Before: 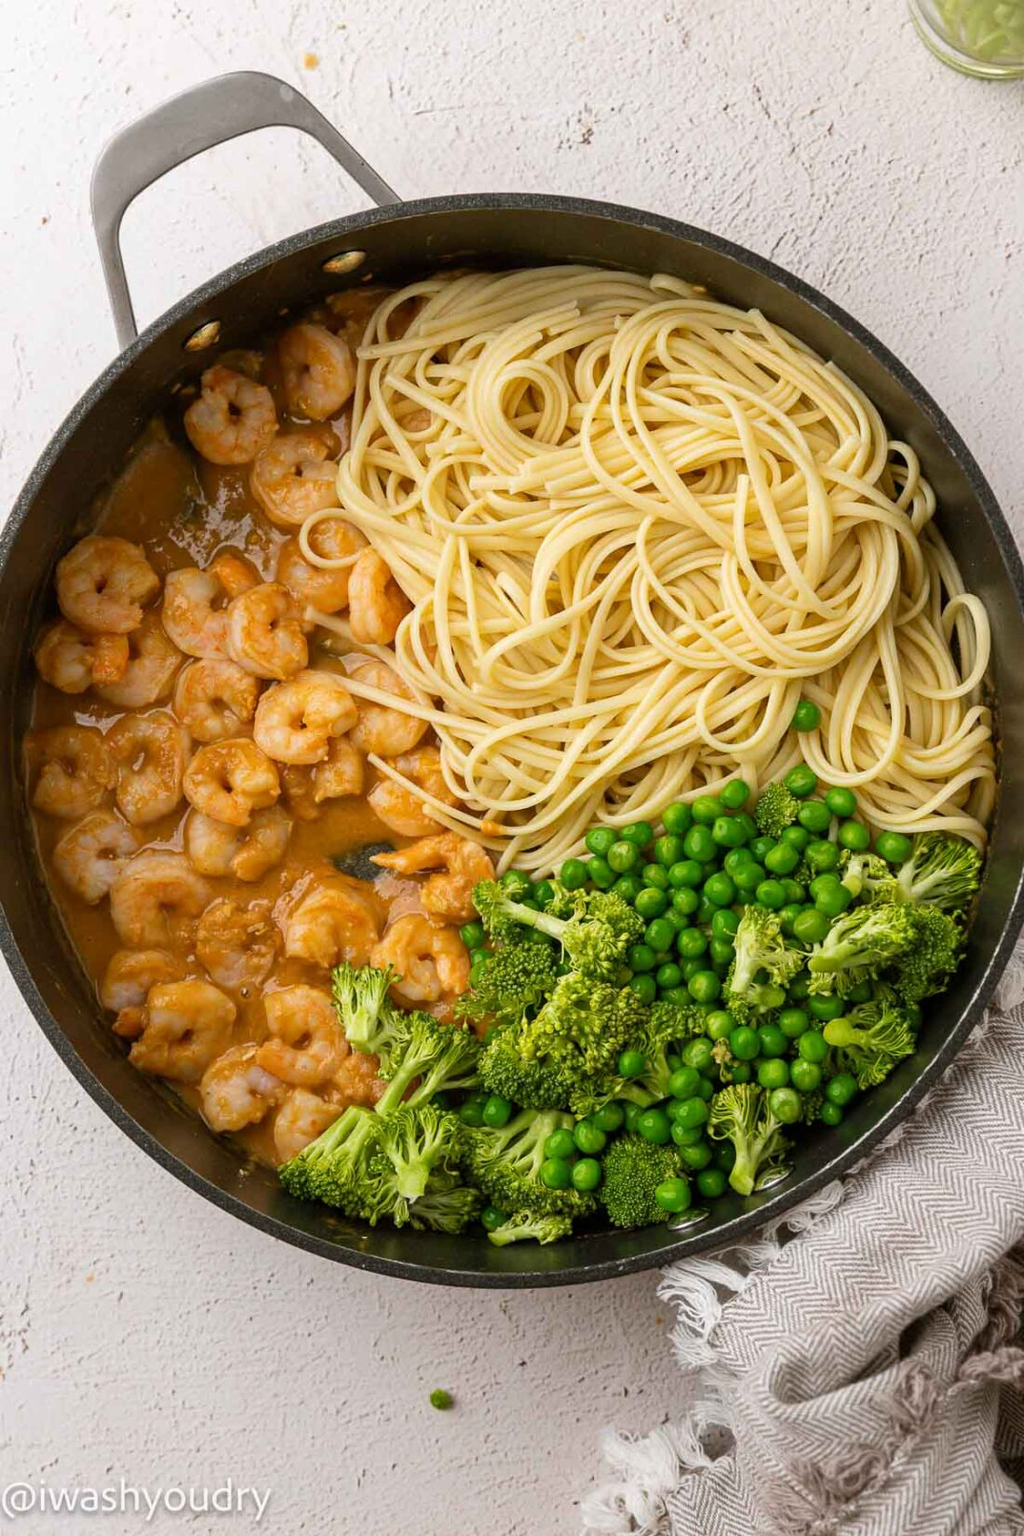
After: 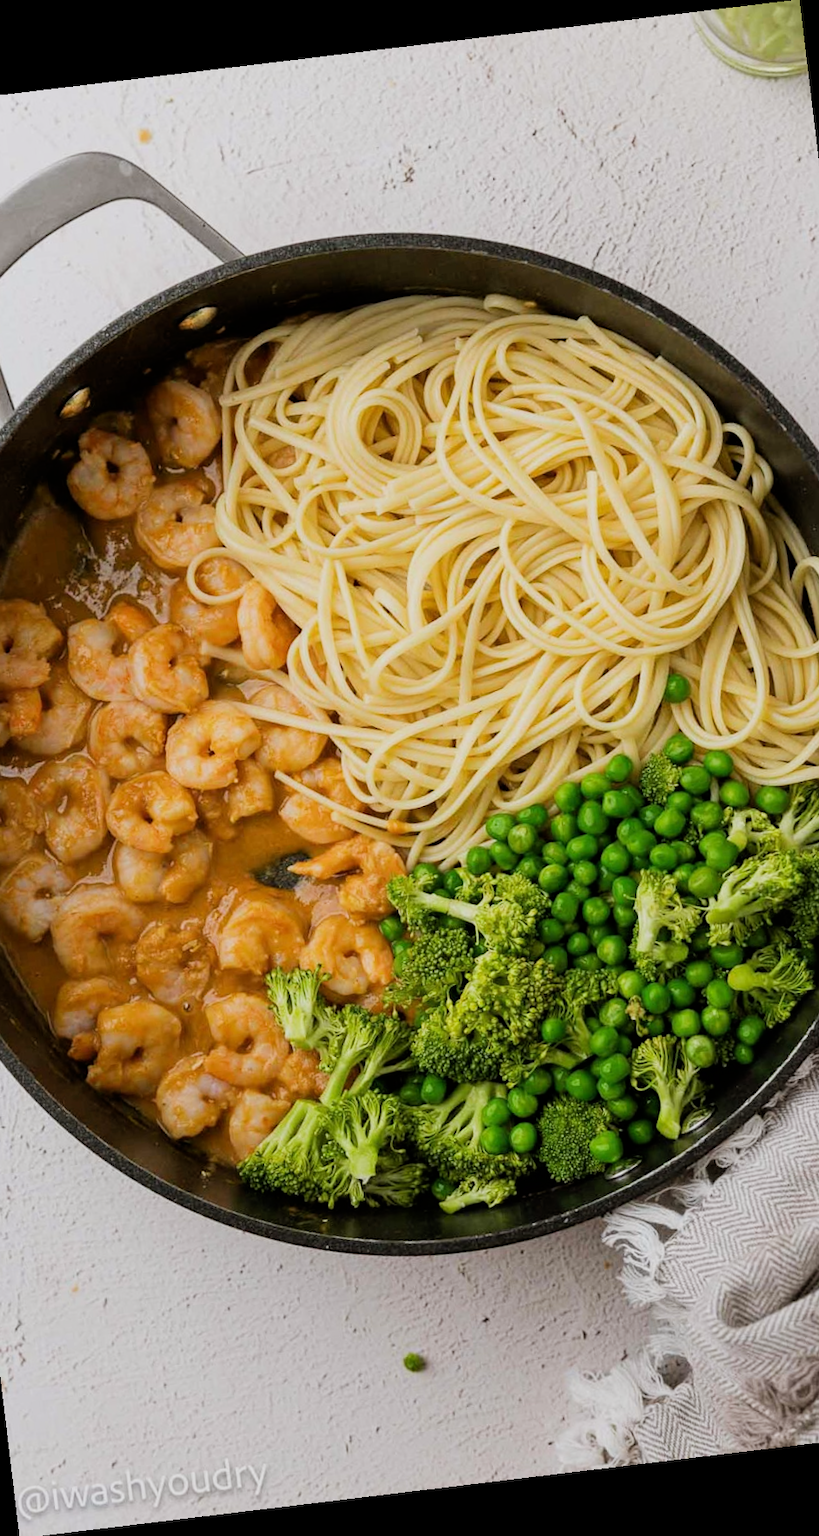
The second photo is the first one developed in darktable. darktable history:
rotate and perspective: rotation -6.83°, automatic cropping off
filmic rgb: black relative exposure -7.65 EV, hardness 4.02, contrast 1.1, highlights saturation mix -30%
crop: left 13.443%, right 13.31%
white balance: red 0.988, blue 1.017
